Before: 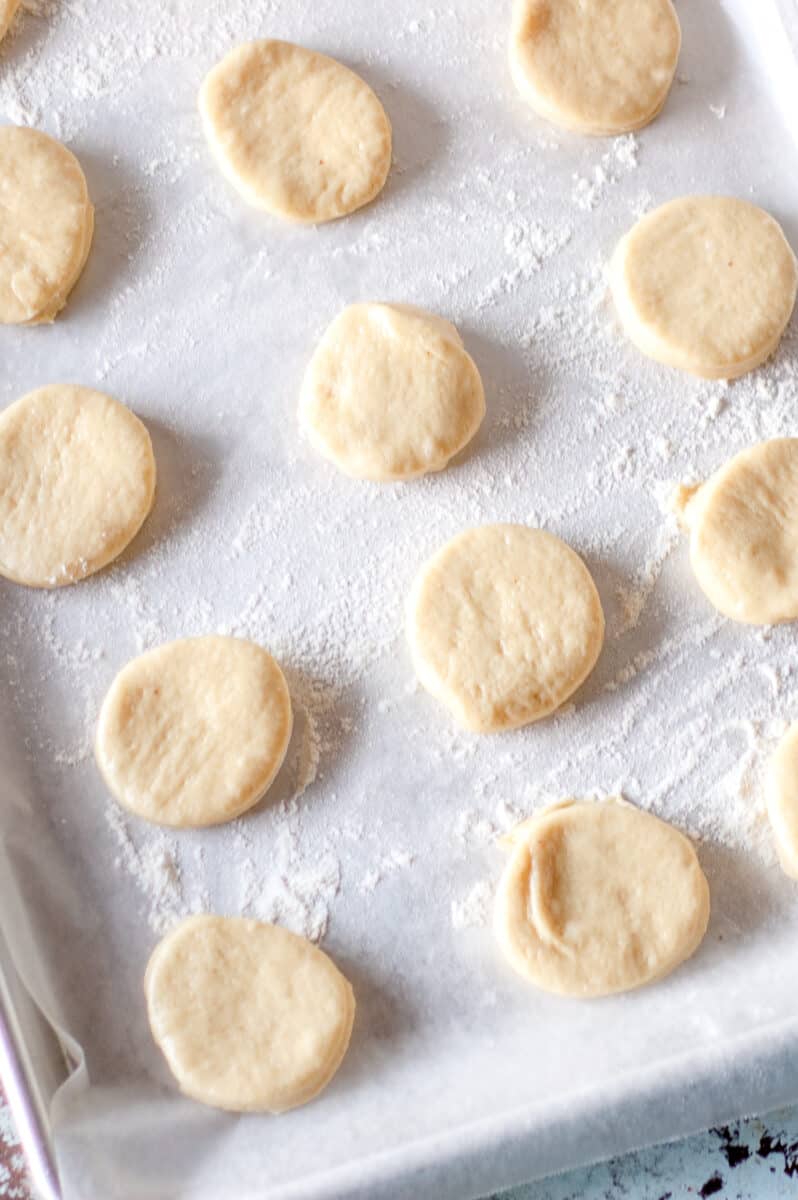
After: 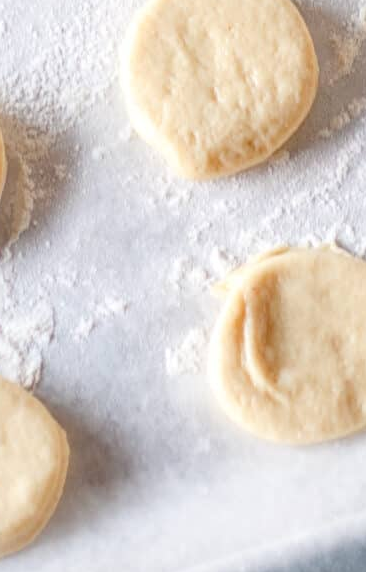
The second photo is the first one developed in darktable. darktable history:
crop: left 35.848%, top 46.091%, right 18.177%, bottom 6.184%
